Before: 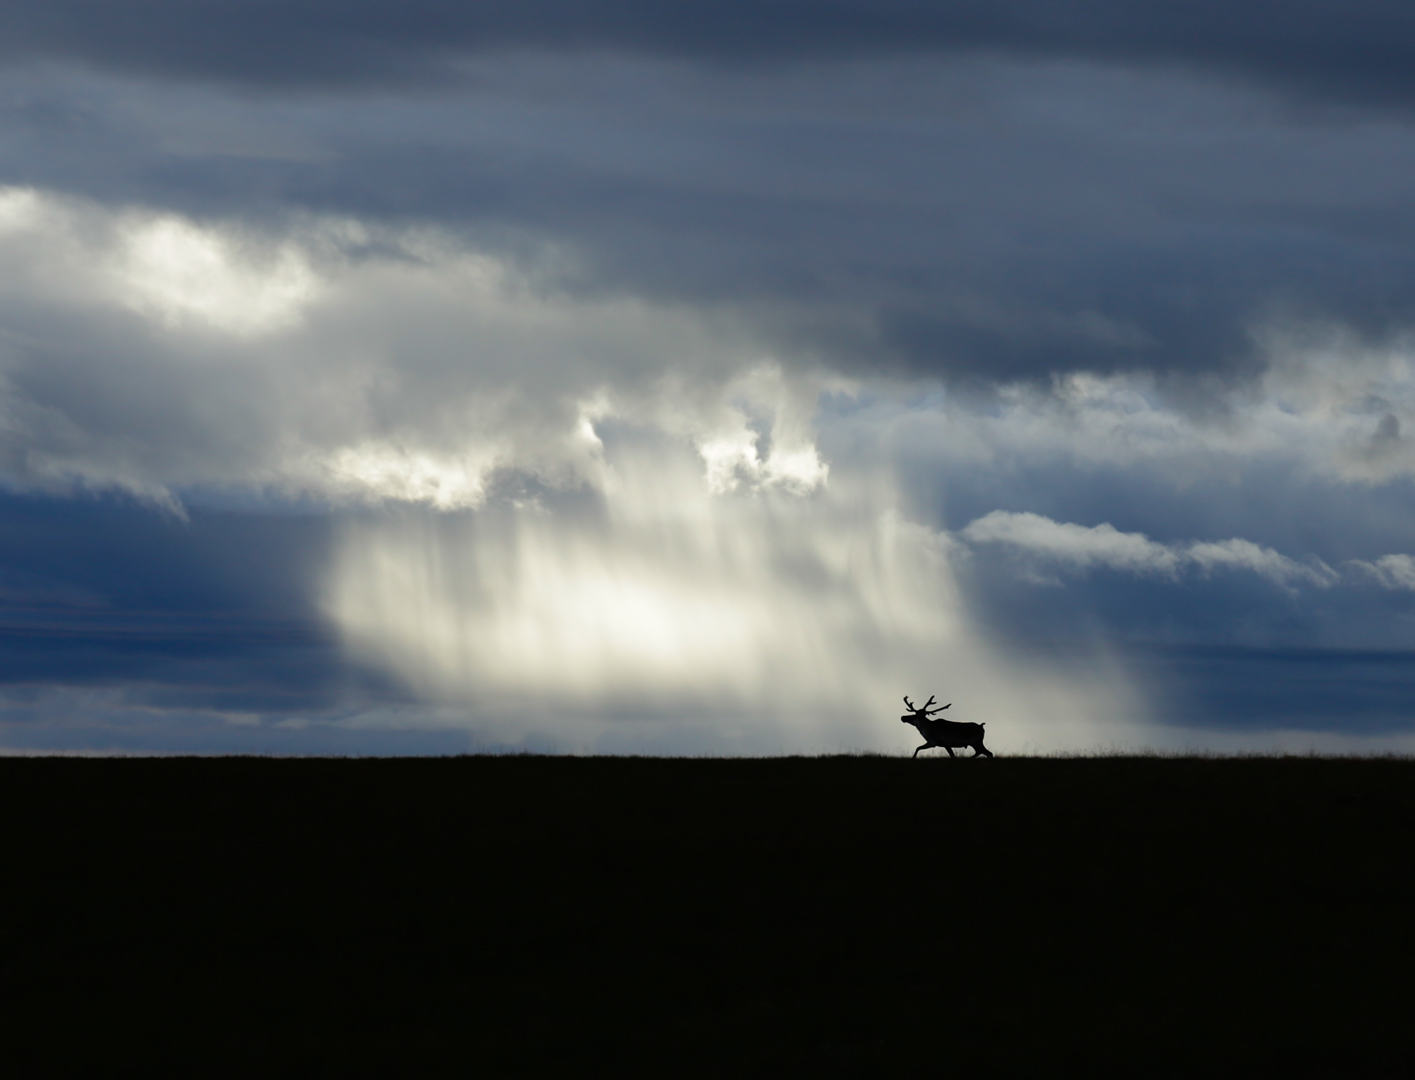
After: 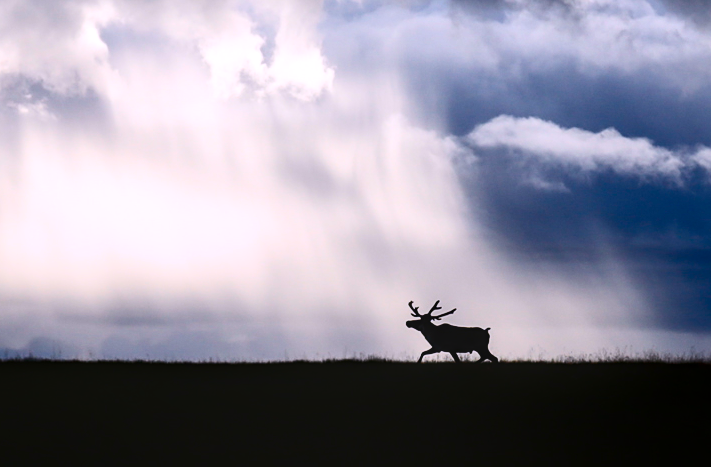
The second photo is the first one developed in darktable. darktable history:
sharpen: amount 0.2
local contrast: on, module defaults
contrast brightness saturation: contrast 0.4, brightness 0.05, saturation 0.25
white balance: red 1.066, blue 1.119
crop: left 35.03%, top 36.625%, right 14.663%, bottom 20.057%
